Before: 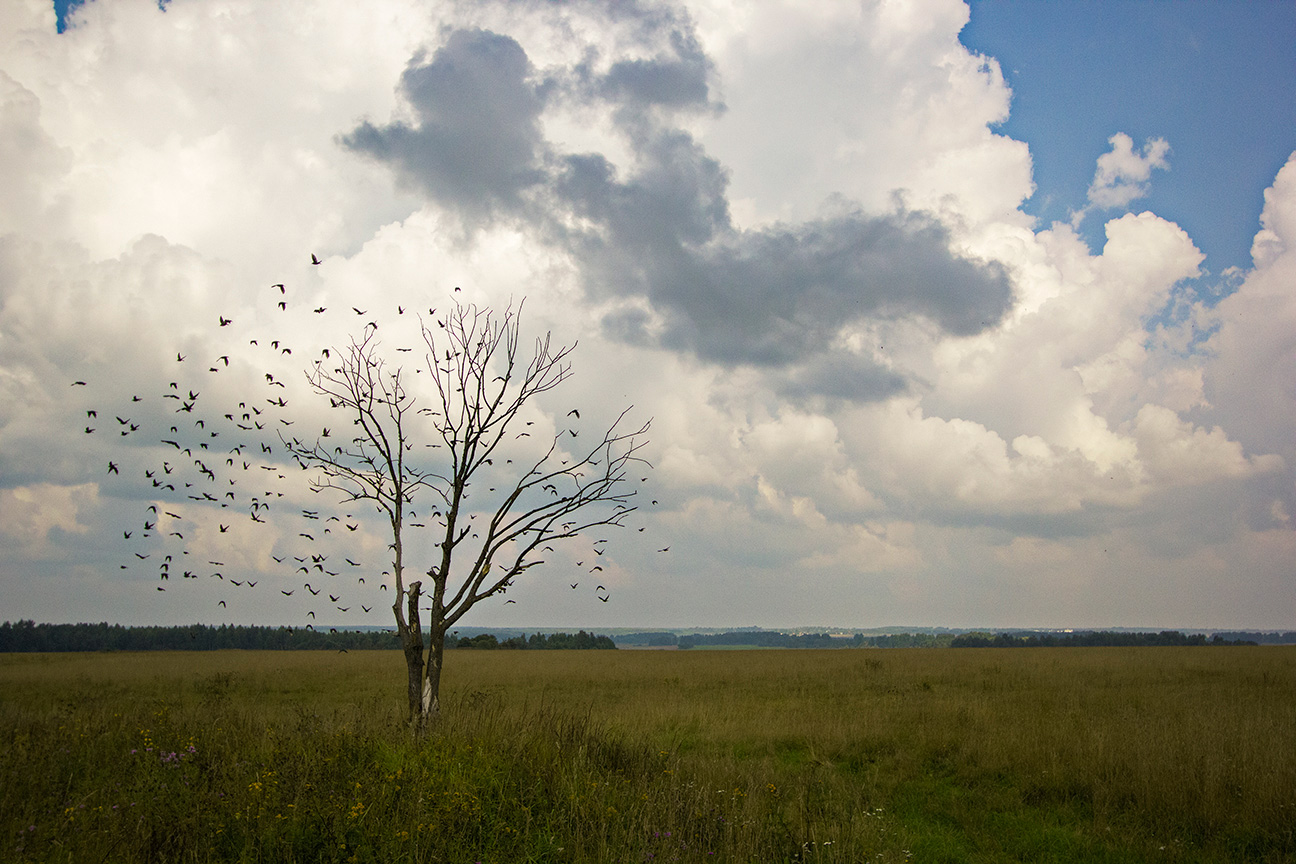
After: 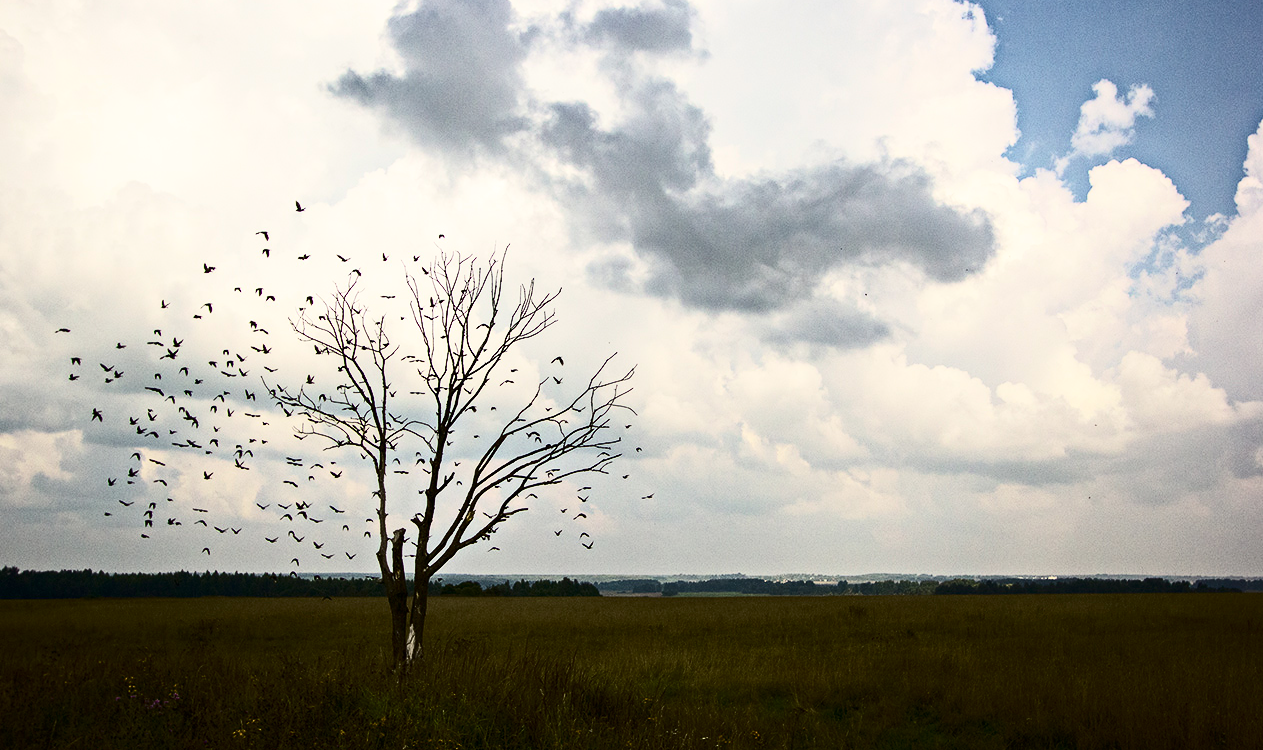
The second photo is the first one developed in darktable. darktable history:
contrast brightness saturation: contrast 0.491, saturation -0.102
crop: left 1.279%, top 6.143%, right 1.266%, bottom 7.007%
